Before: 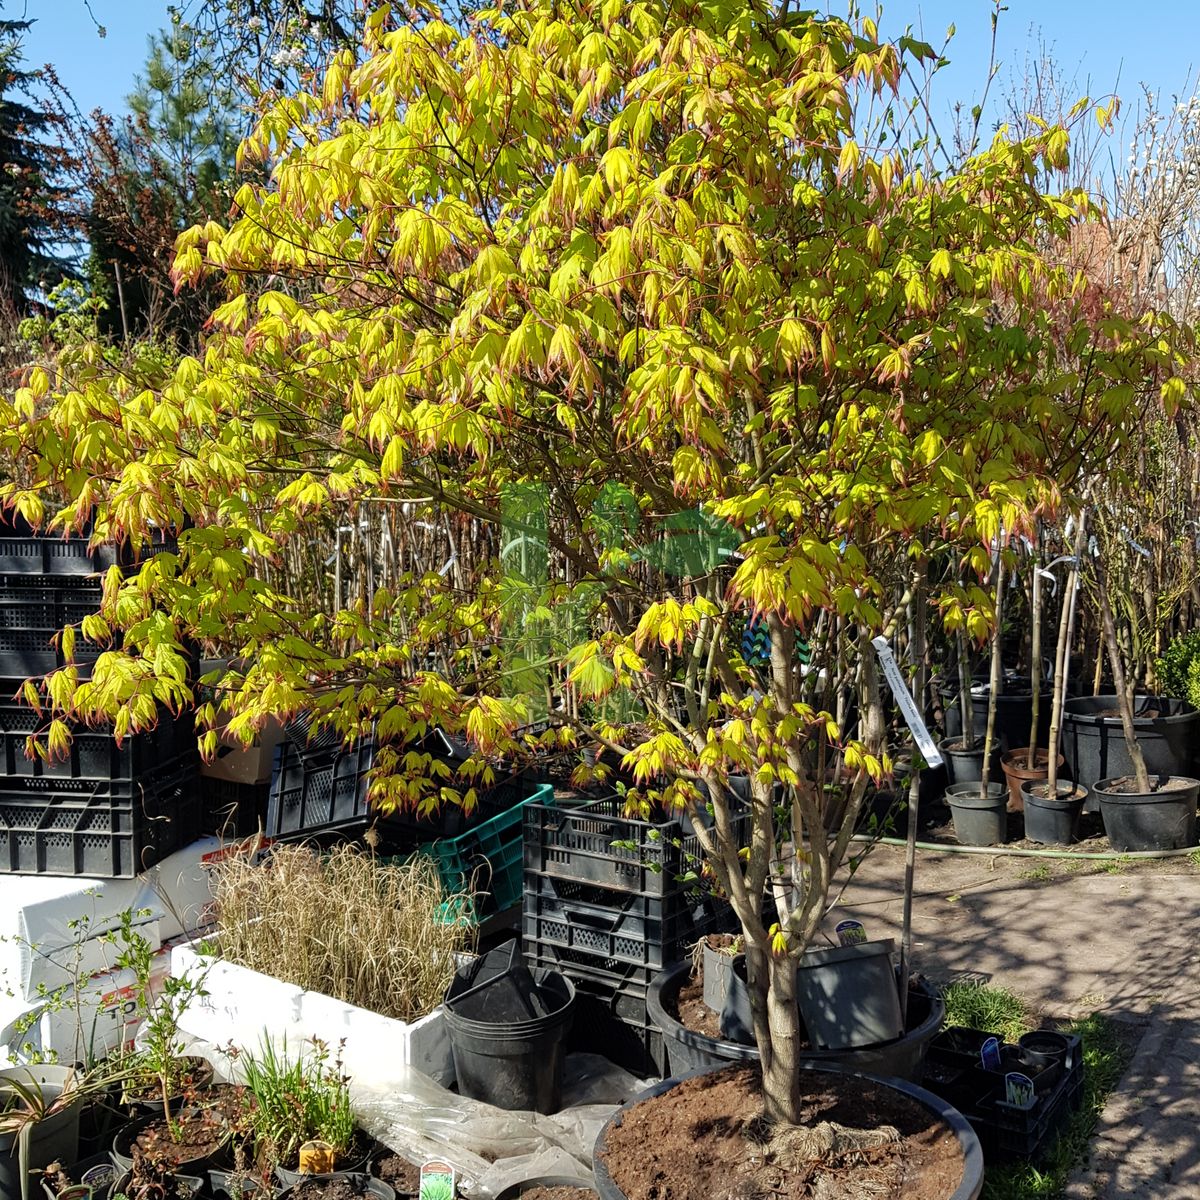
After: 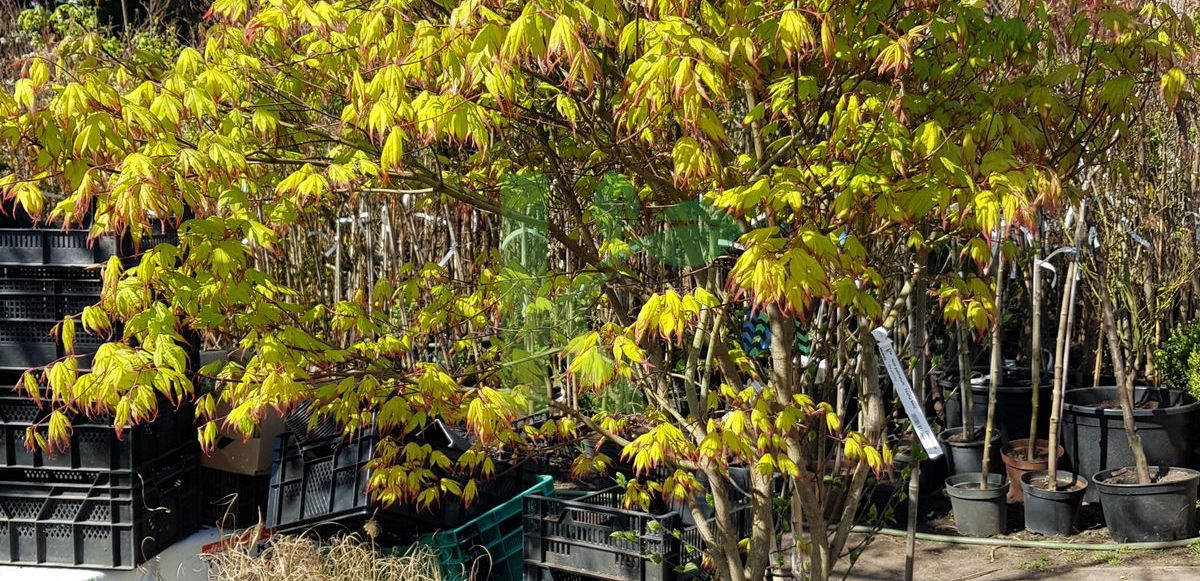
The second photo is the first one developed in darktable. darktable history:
crop and rotate: top 25.767%, bottom 25.806%
